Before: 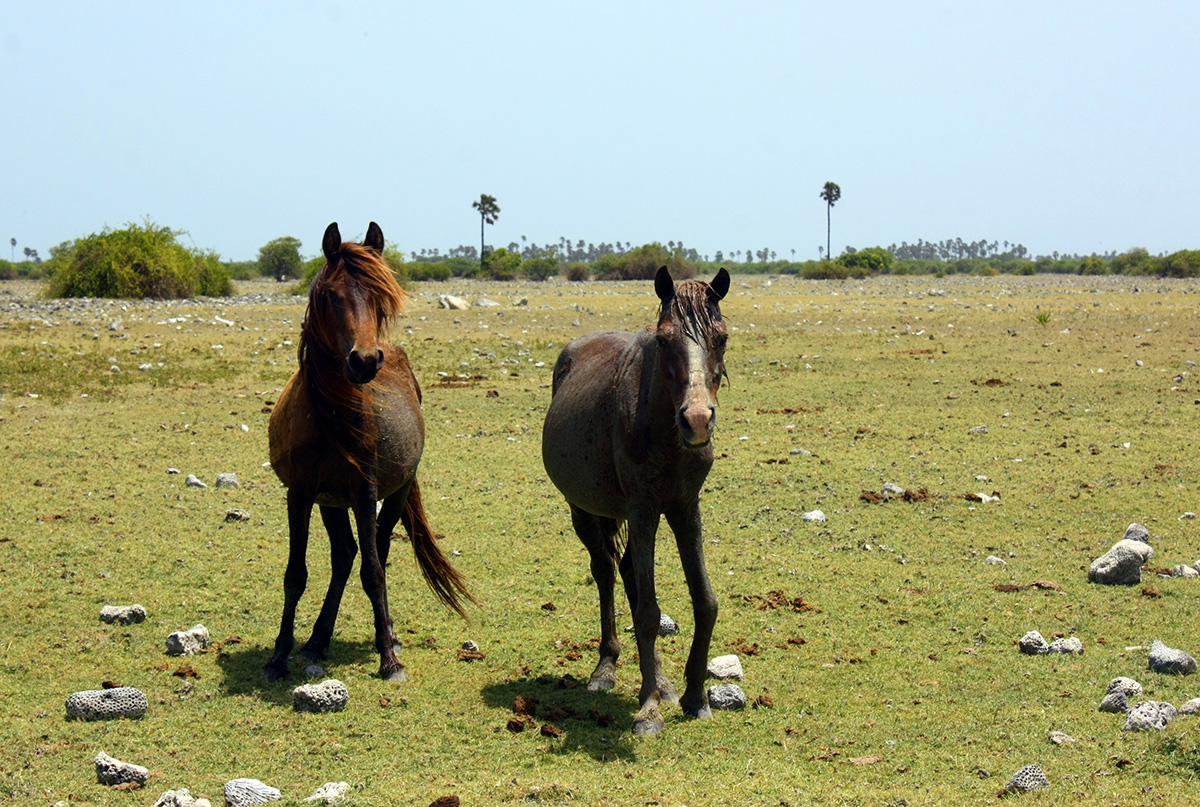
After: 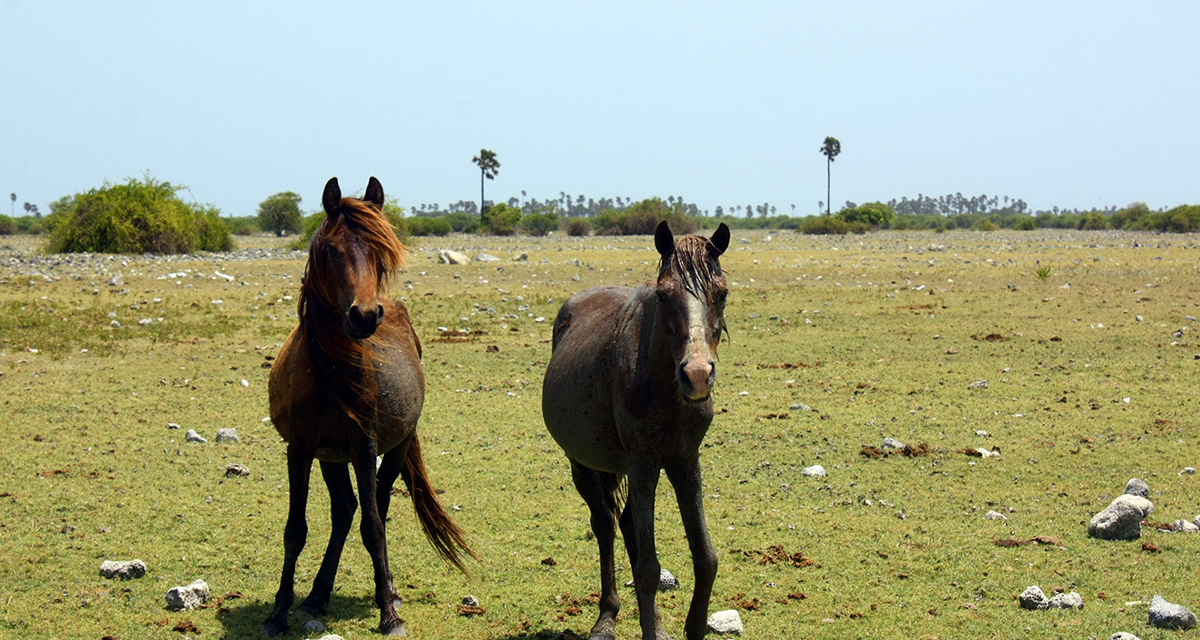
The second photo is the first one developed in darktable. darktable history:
crop and rotate: top 5.661%, bottom 14.994%
